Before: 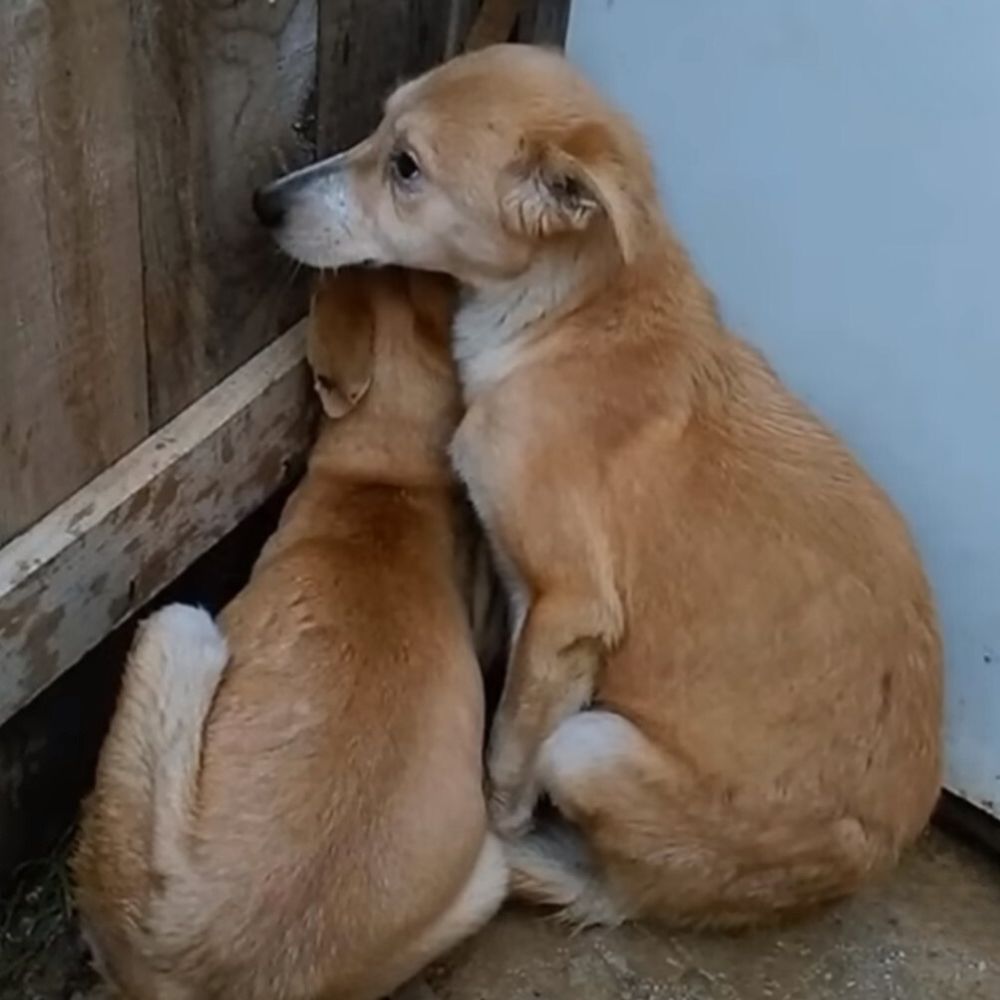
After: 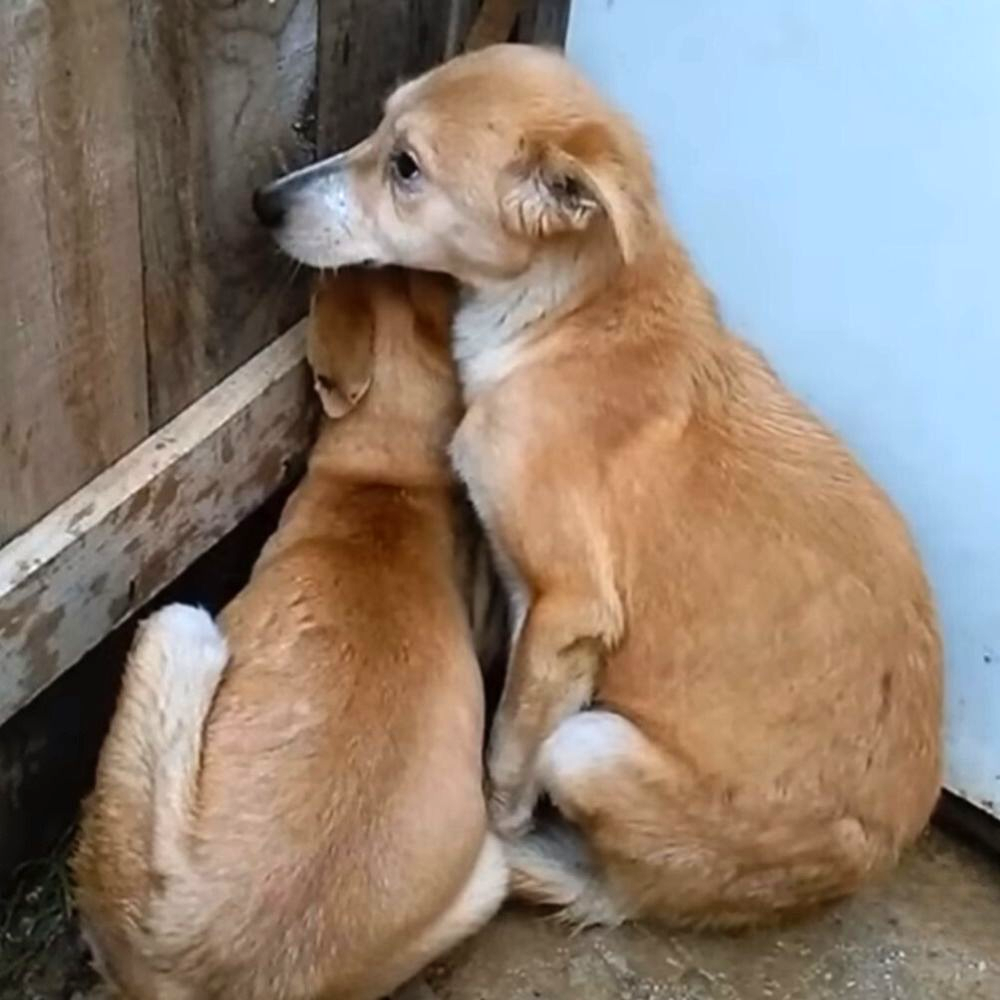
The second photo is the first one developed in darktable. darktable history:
levels: mode automatic, levels [0.116, 0.574, 1]
